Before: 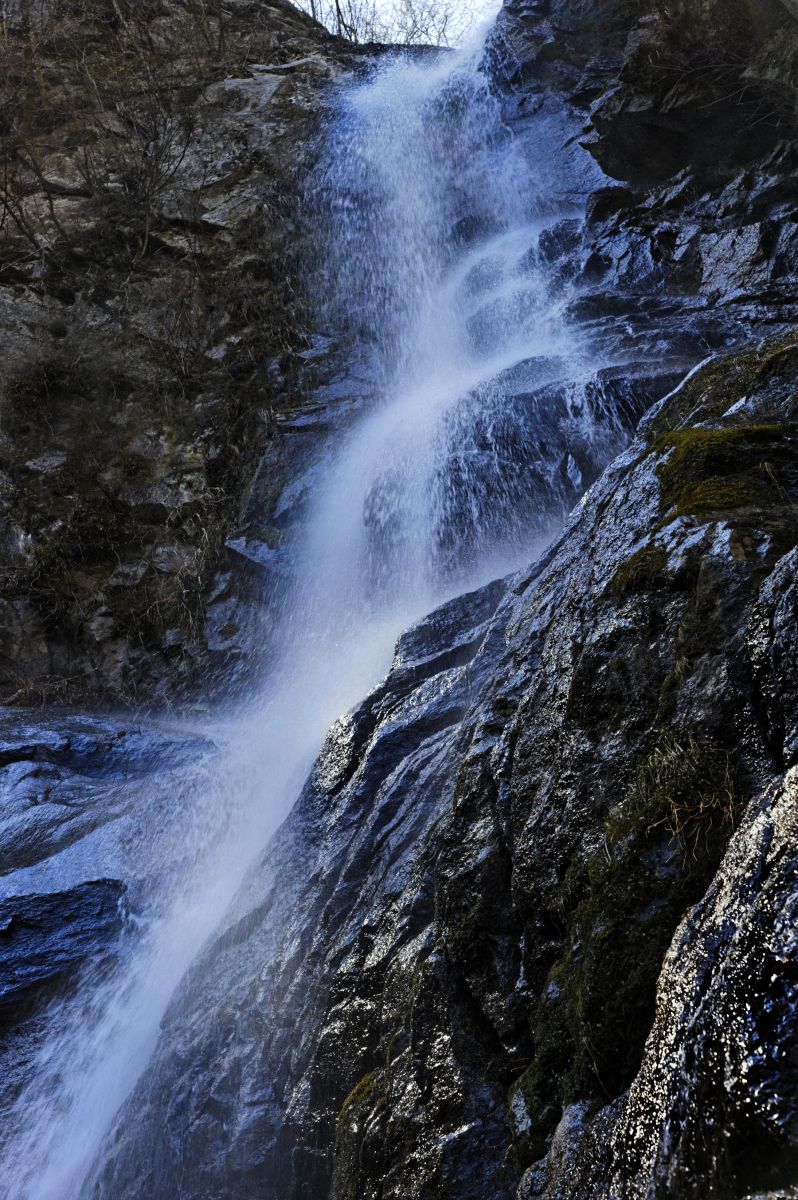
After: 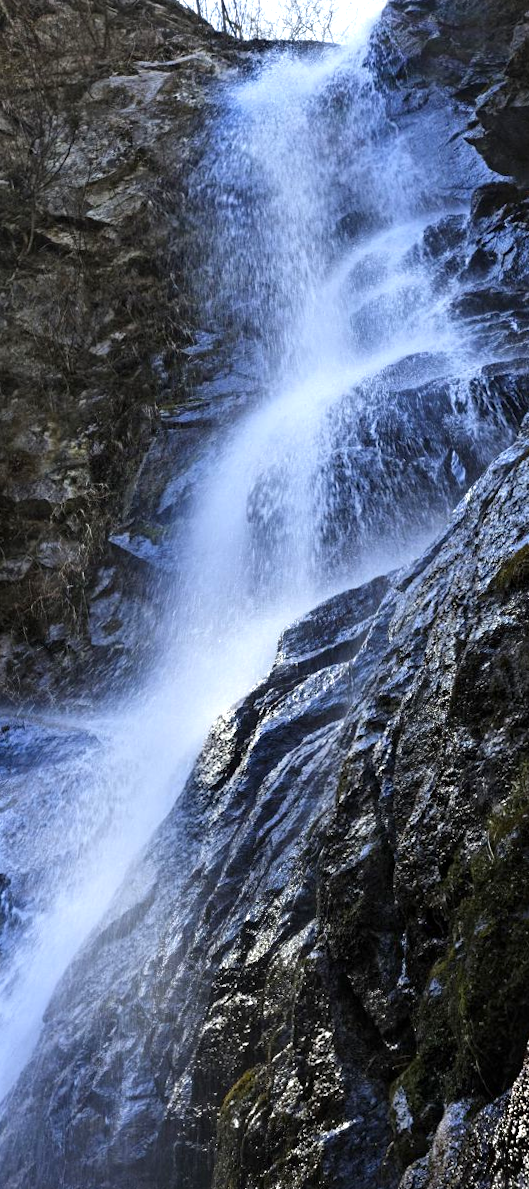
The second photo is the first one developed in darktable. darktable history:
crop and rotate: left 14.292%, right 19.041%
rotate and perspective: rotation 0.192°, lens shift (horizontal) -0.015, crop left 0.005, crop right 0.996, crop top 0.006, crop bottom 0.99
exposure: exposure 0.669 EV, compensate highlight preservation false
